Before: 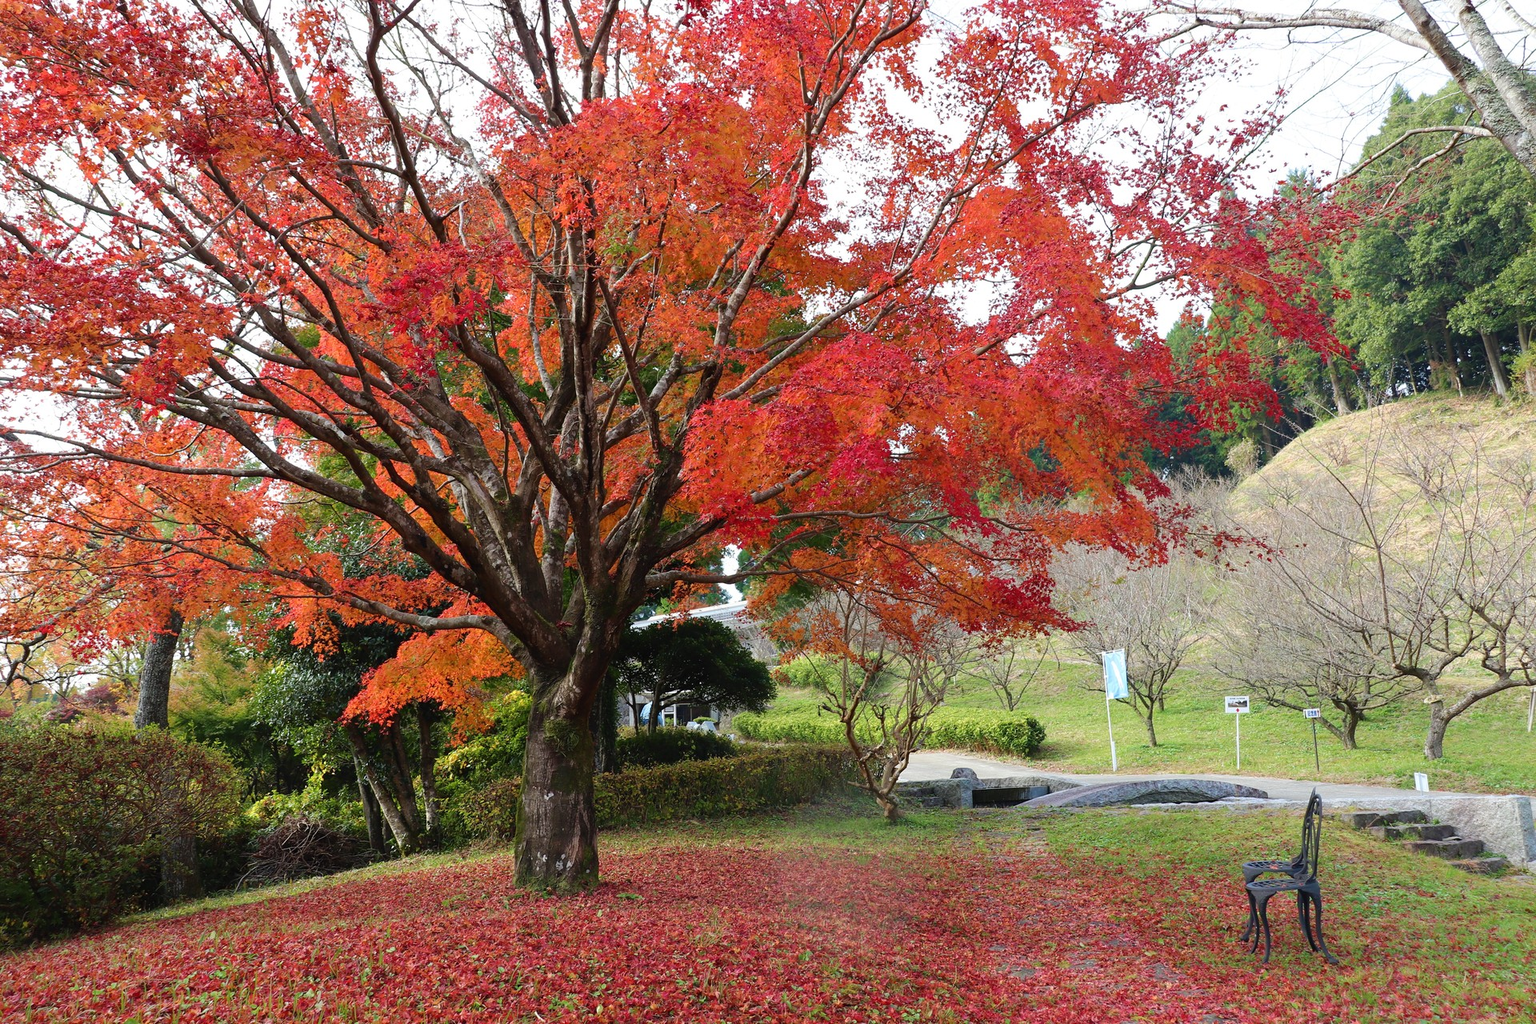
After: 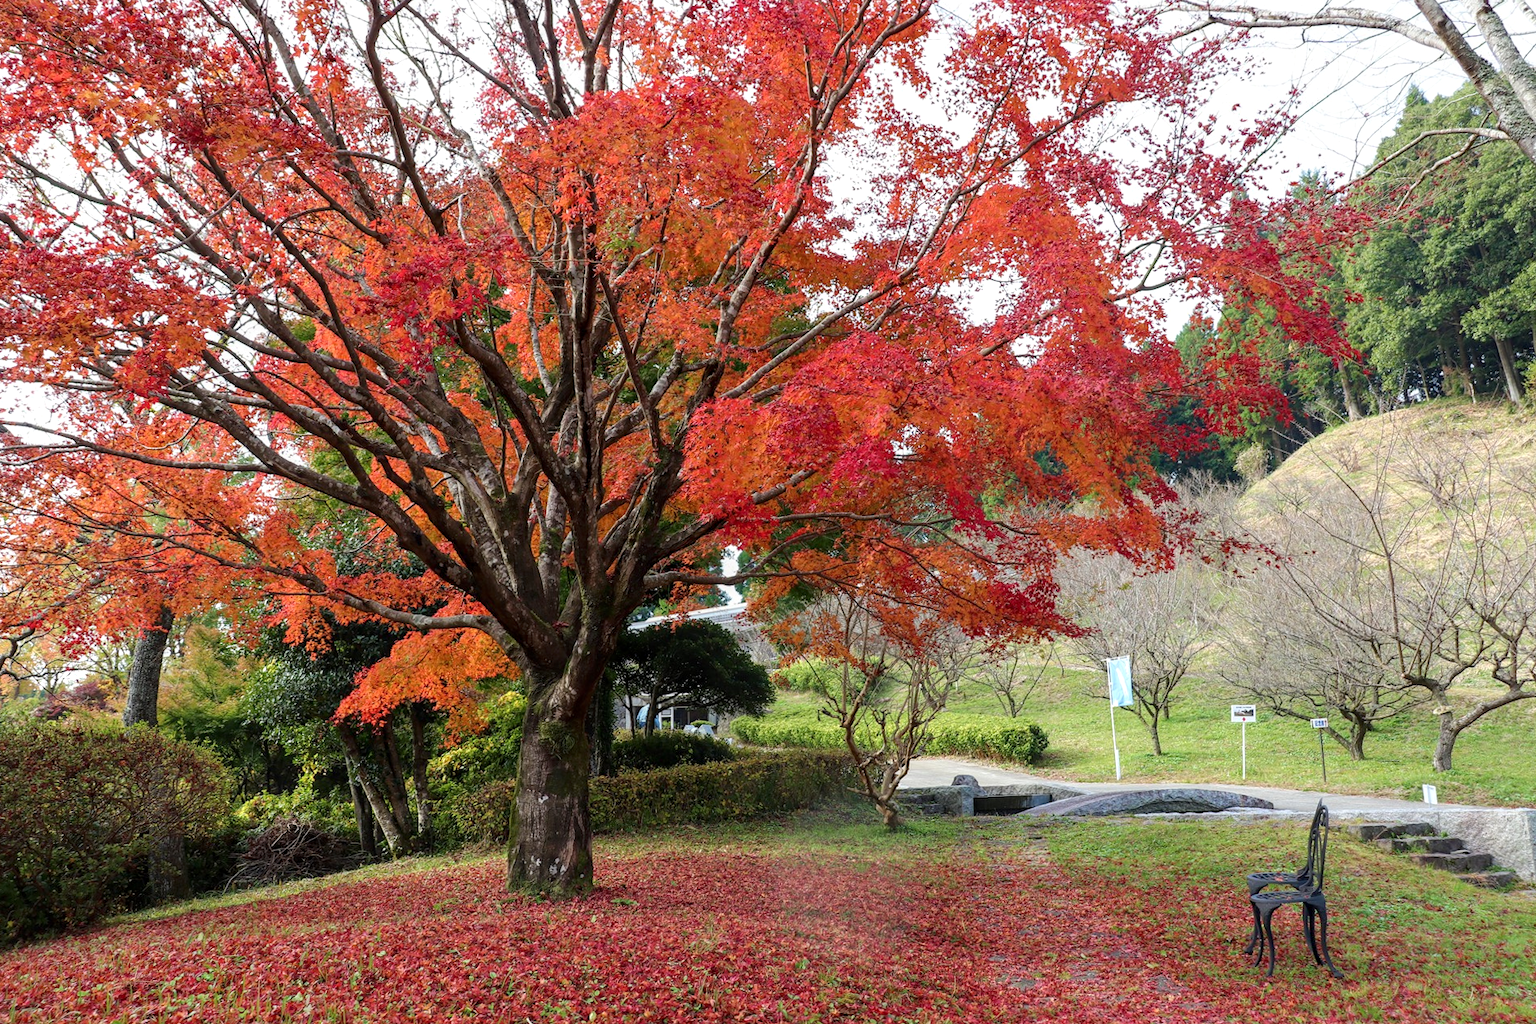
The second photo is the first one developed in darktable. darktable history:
local contrast: on, module defaults
crop and rotate: angle -0.599°
